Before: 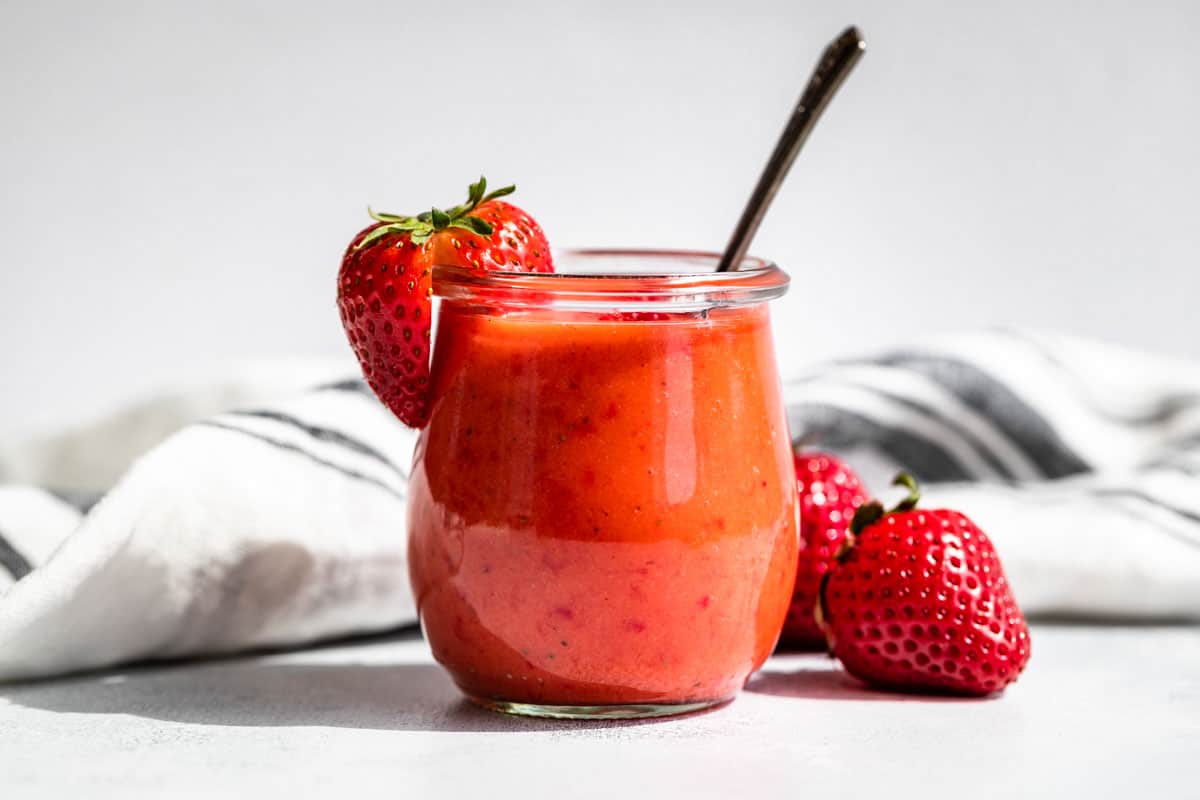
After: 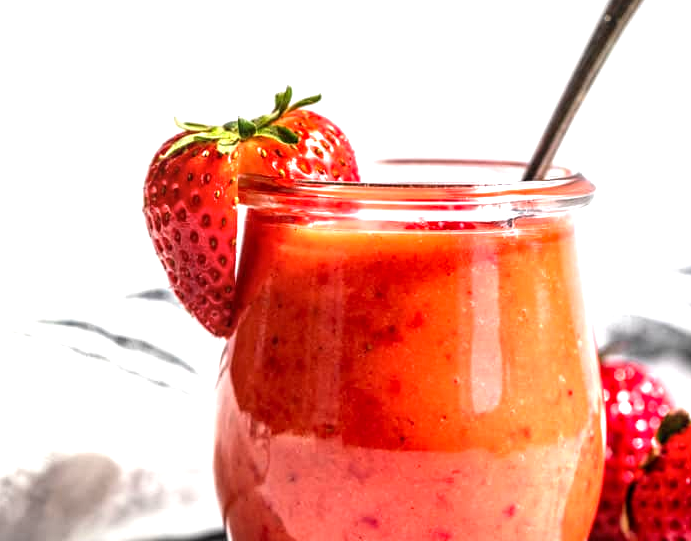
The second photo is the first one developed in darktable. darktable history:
exposure: exposure 0.774 EV, compensate highlight preservation false
local contrast: detail 130%
crop: left 16.21%, top 11.456%, right 26.144%, bottom 20.837%
